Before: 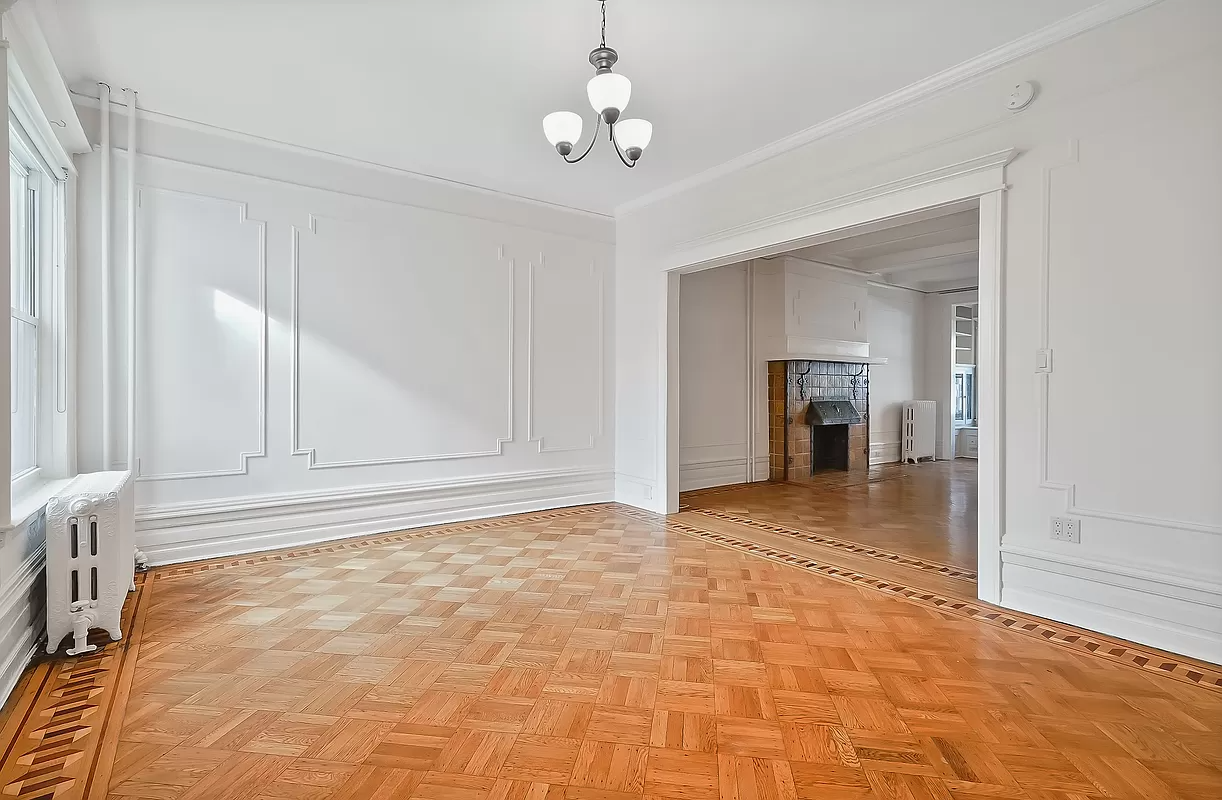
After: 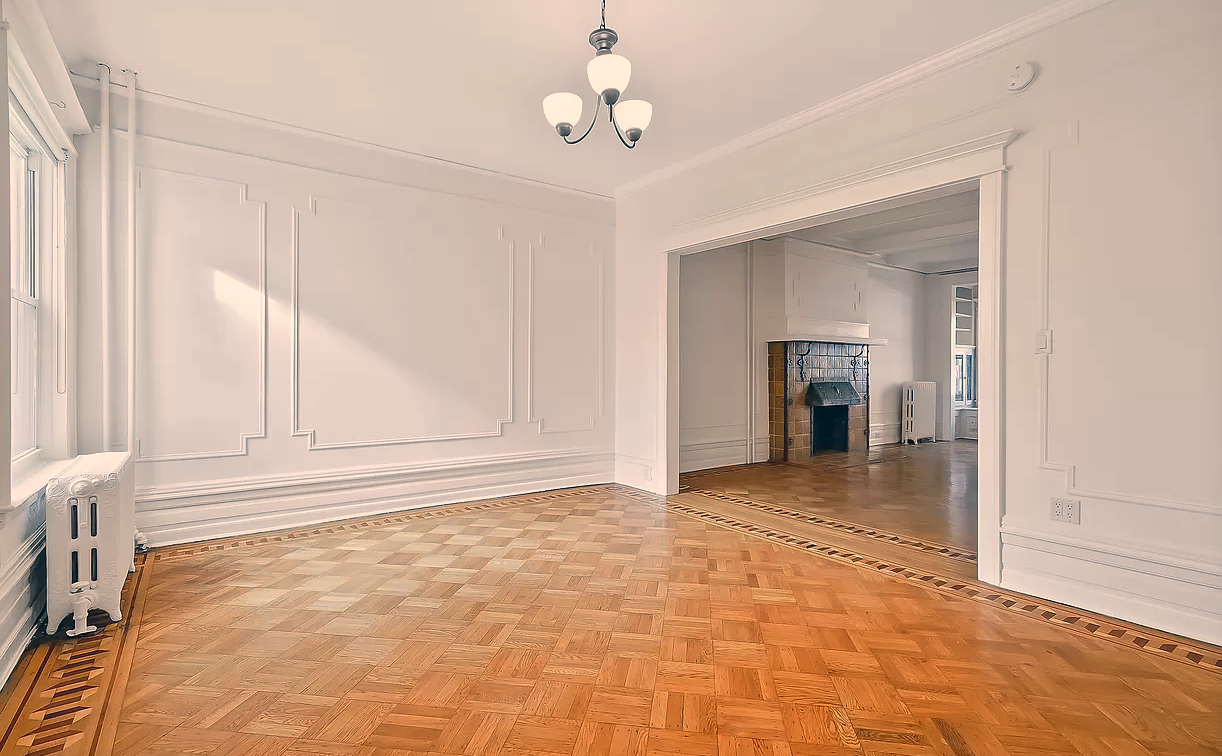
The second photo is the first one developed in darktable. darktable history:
crop and rotate: top 2.381%, bottom 3.011%
color correction: highlights a* 10.36, highlights b* 14.56, shadows a* -10.05, shadows b* -14.98
